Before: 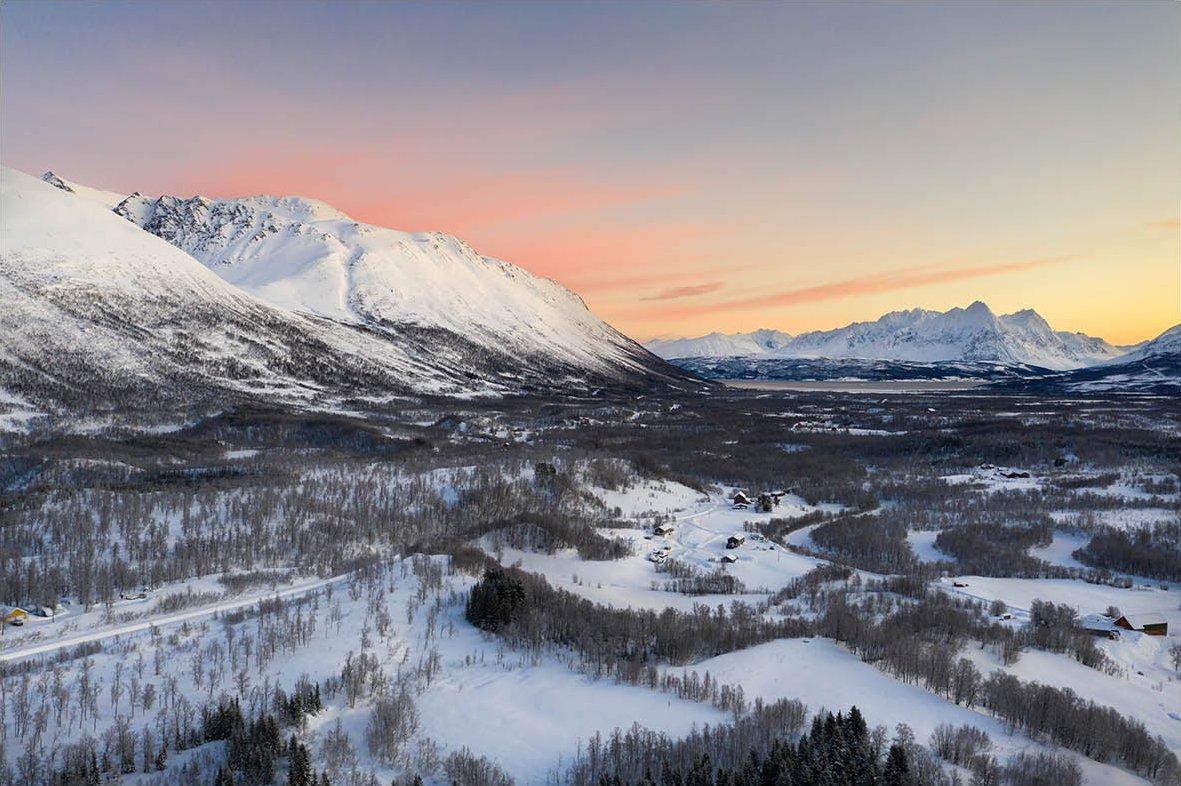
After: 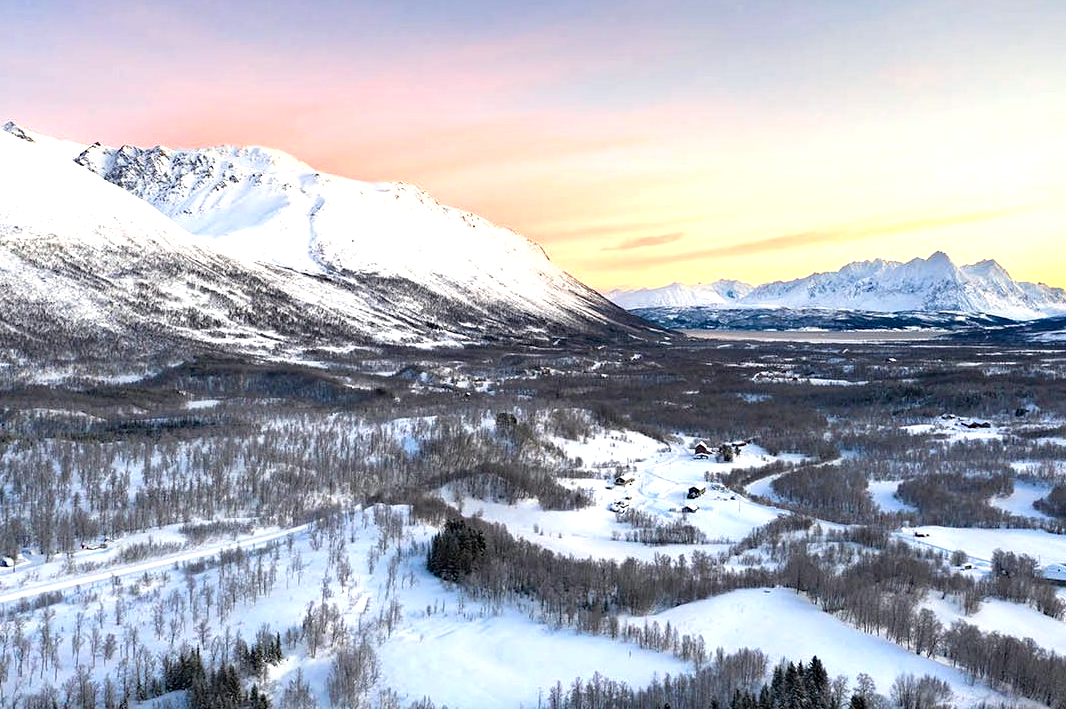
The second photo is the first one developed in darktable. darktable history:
tone equalizer: on, module defaults
exposure: exposure 1 EV, compensate highlight preservation false
crop: left 3.305%, top 6.436%, right 6.389%, bottom 3.258%
haze removal: compatibility mode true, adaptive false
